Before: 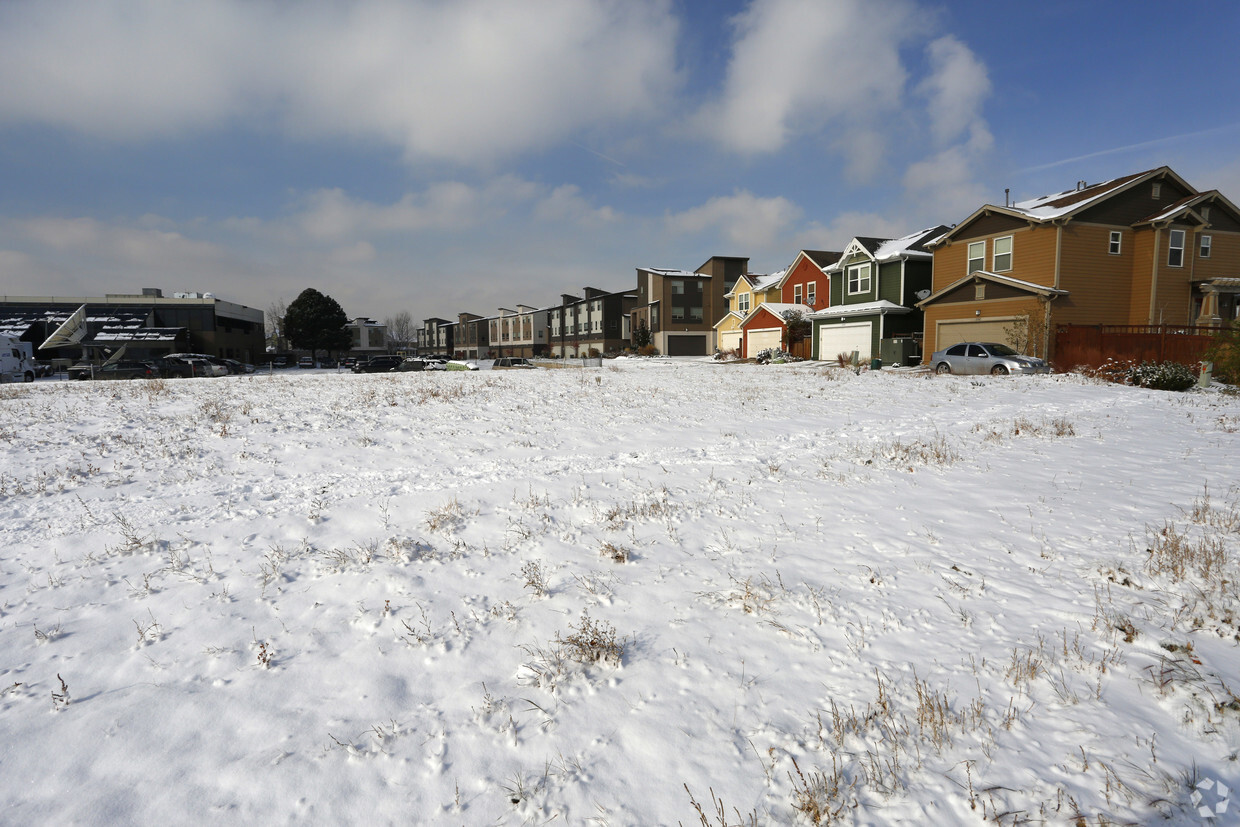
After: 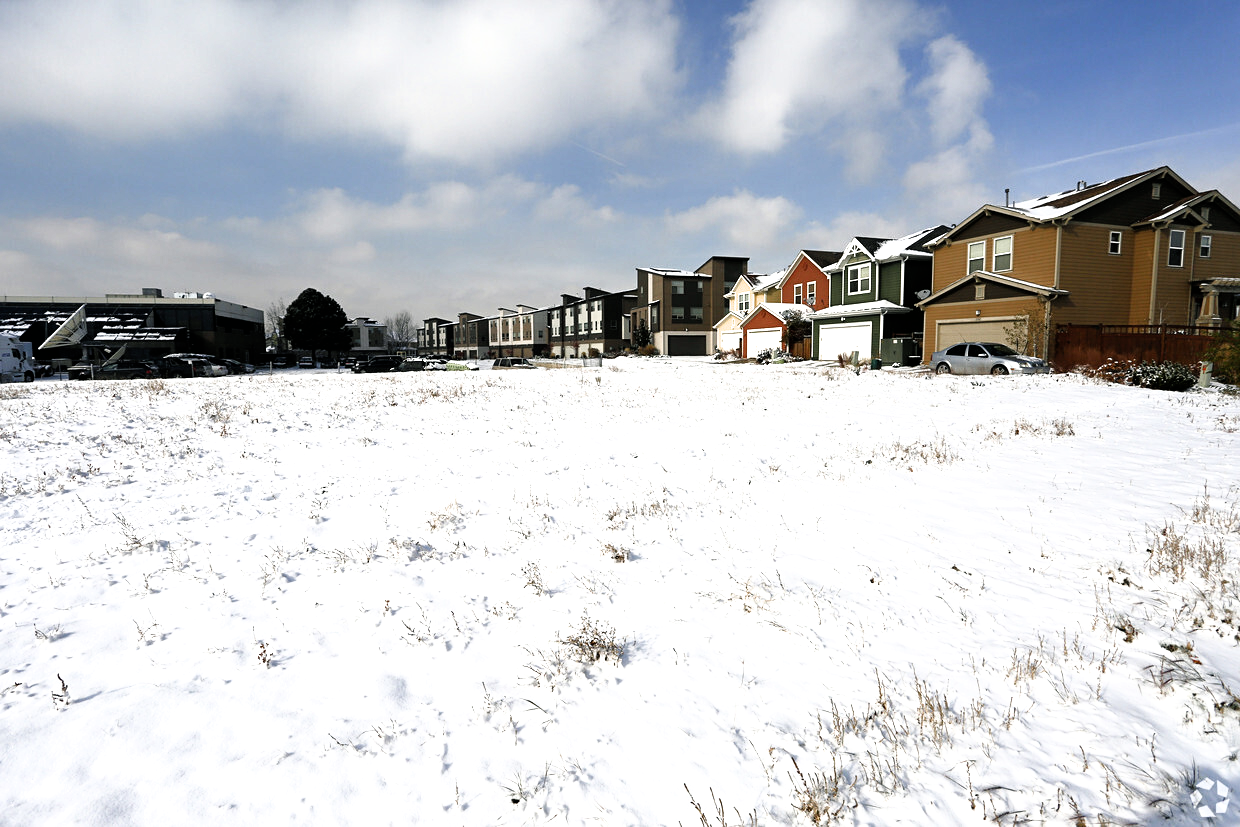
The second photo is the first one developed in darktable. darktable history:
color balance rgb: shadows lift › chroma 2.04%, shadows lift › hue 219.96°, shadows fall-off 102.43%, perceptual saturation grading › global saturation -0.113%, perceptual saturation grading › highlights -32.299%, perceptual saturation grading › mid-tones 5.391%, perceptual saturation grading › shadows 17.053%, mask middle-gray fulcrum 22.604%
filmic rgb: black relative exposure -8.3 EV, white relative exposure 2.2 EV, threshold 3 EV, target white luminance 99.958%, hardness 7.19, latitude 74.33%, contrast 1.322, highlights saturation mix -1.97%, shadows ↔ highlights balance 30.3%, enable highlight reconstruction true
exposure: black level correction 0, exposure 0.499 EV, compensate highlight preservation false
sharpen: amount 0.201
